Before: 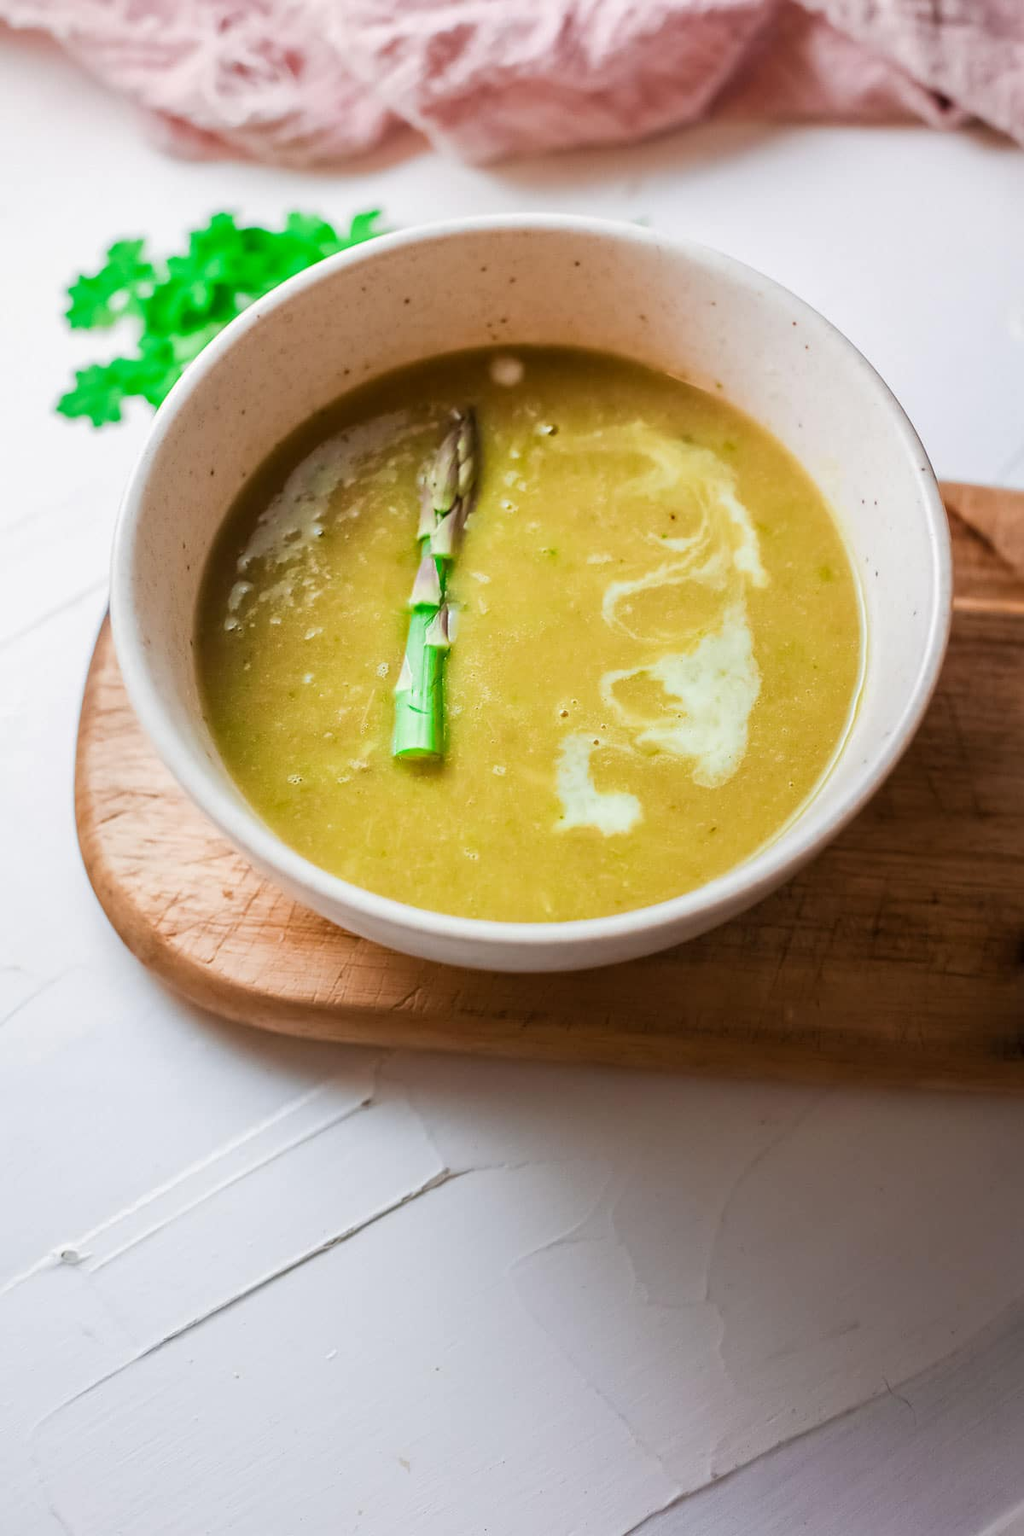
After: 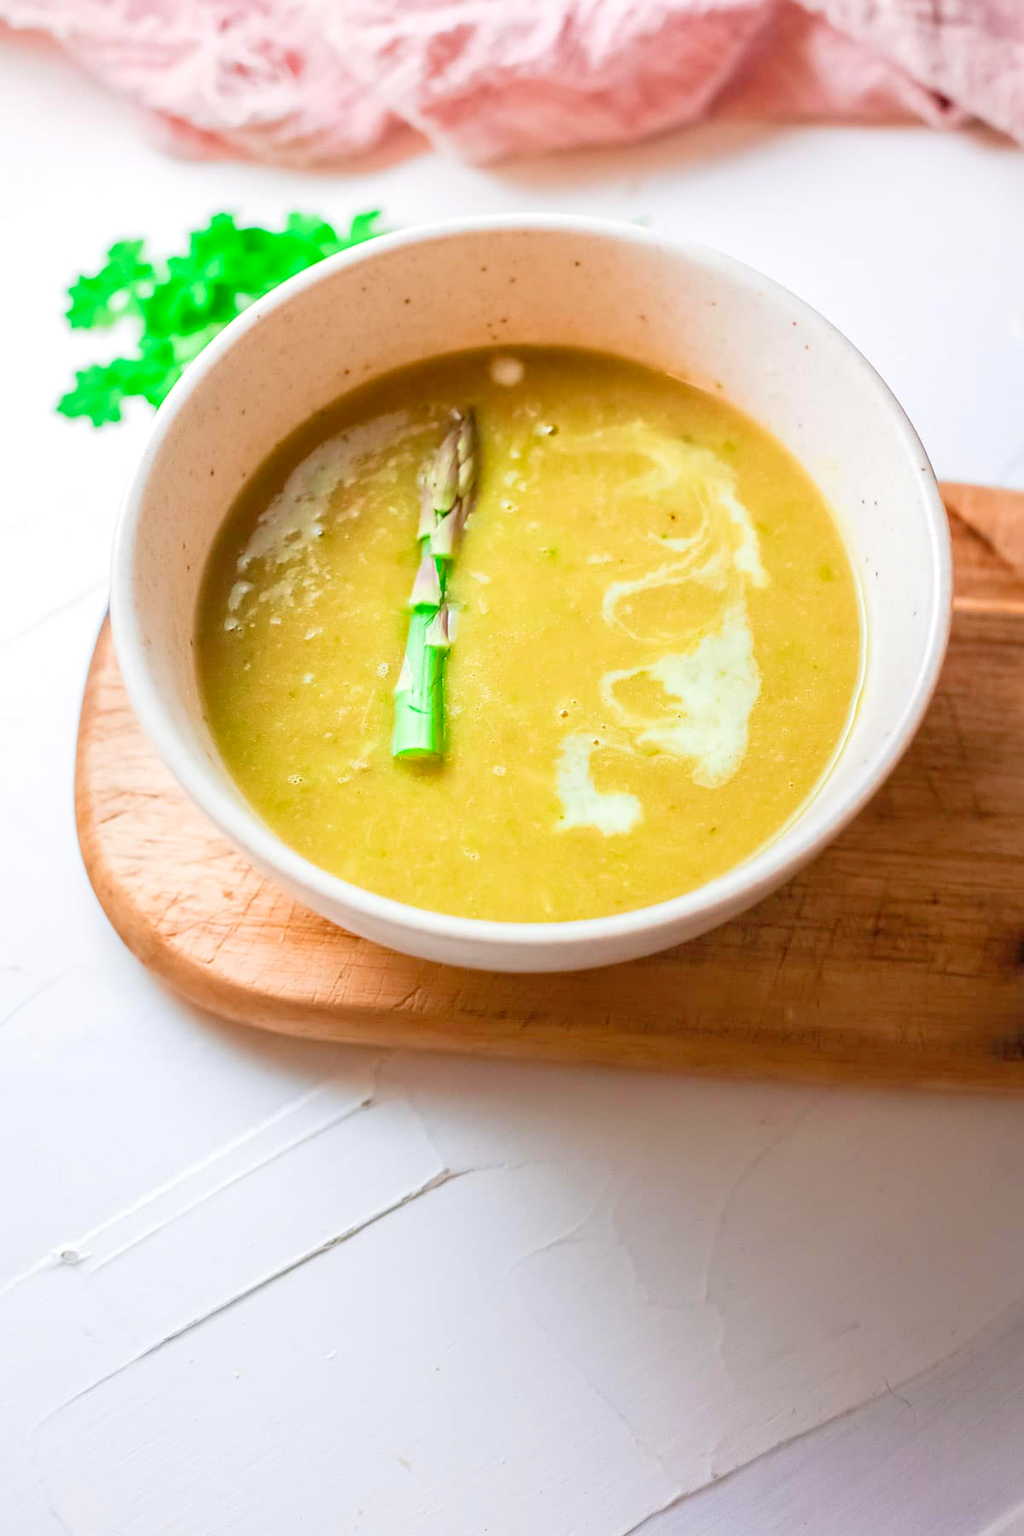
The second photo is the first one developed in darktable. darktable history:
levels: levels [0, 0.397, 0.955]
